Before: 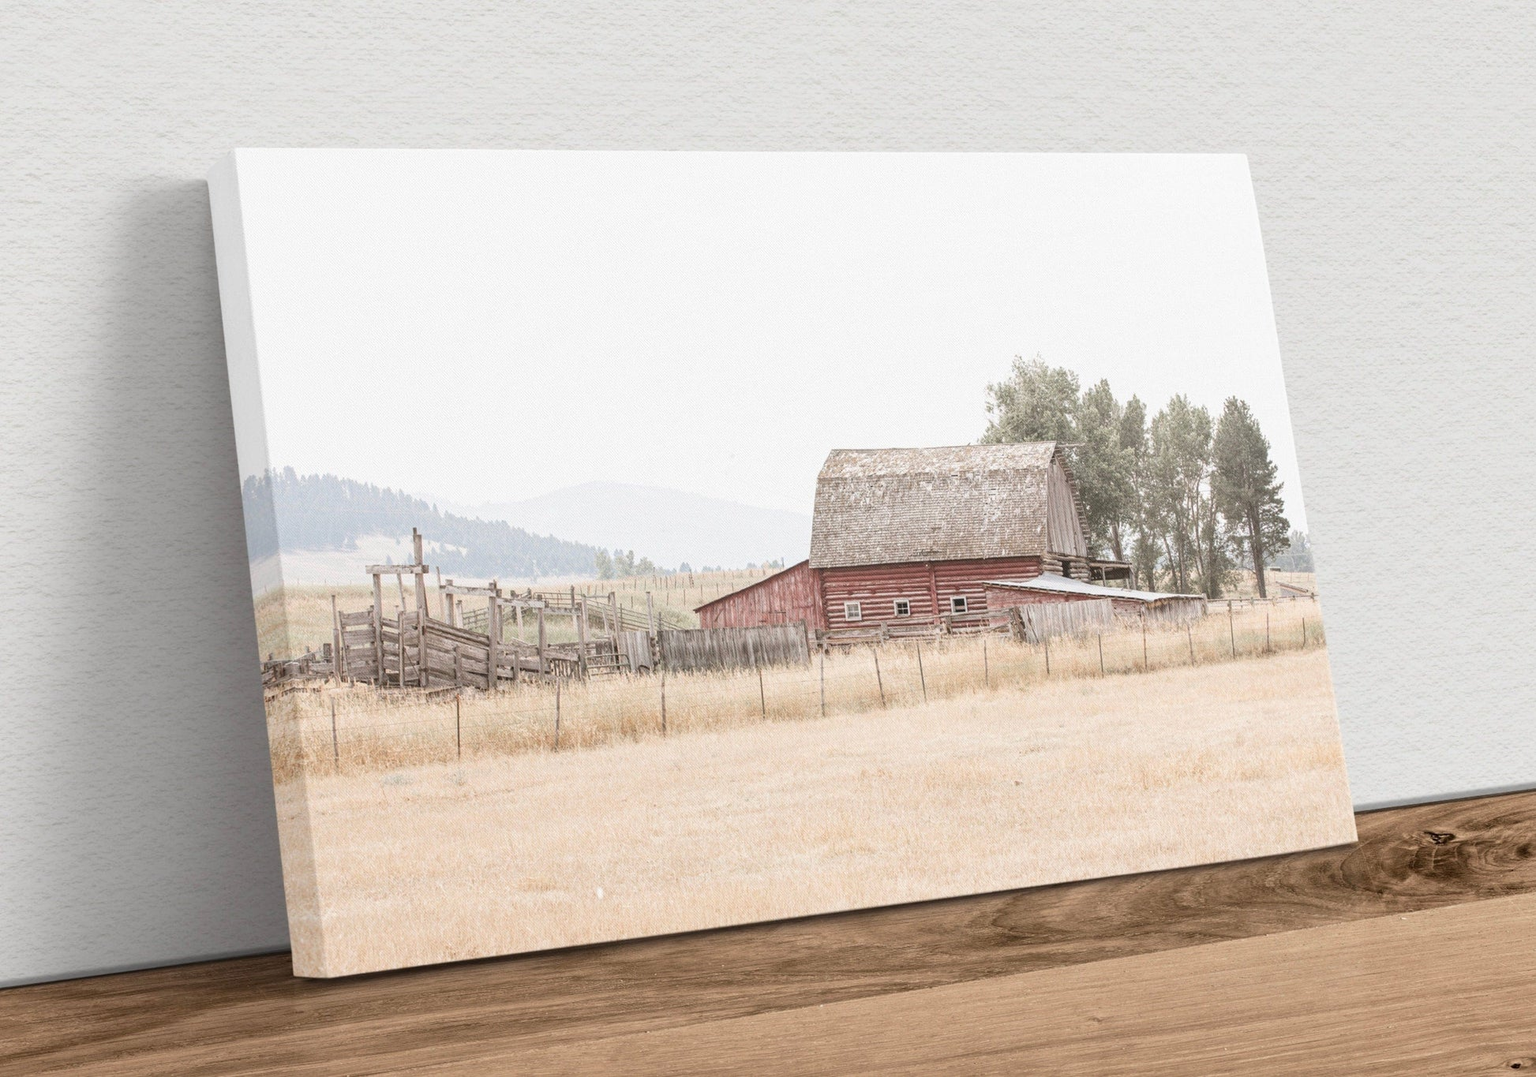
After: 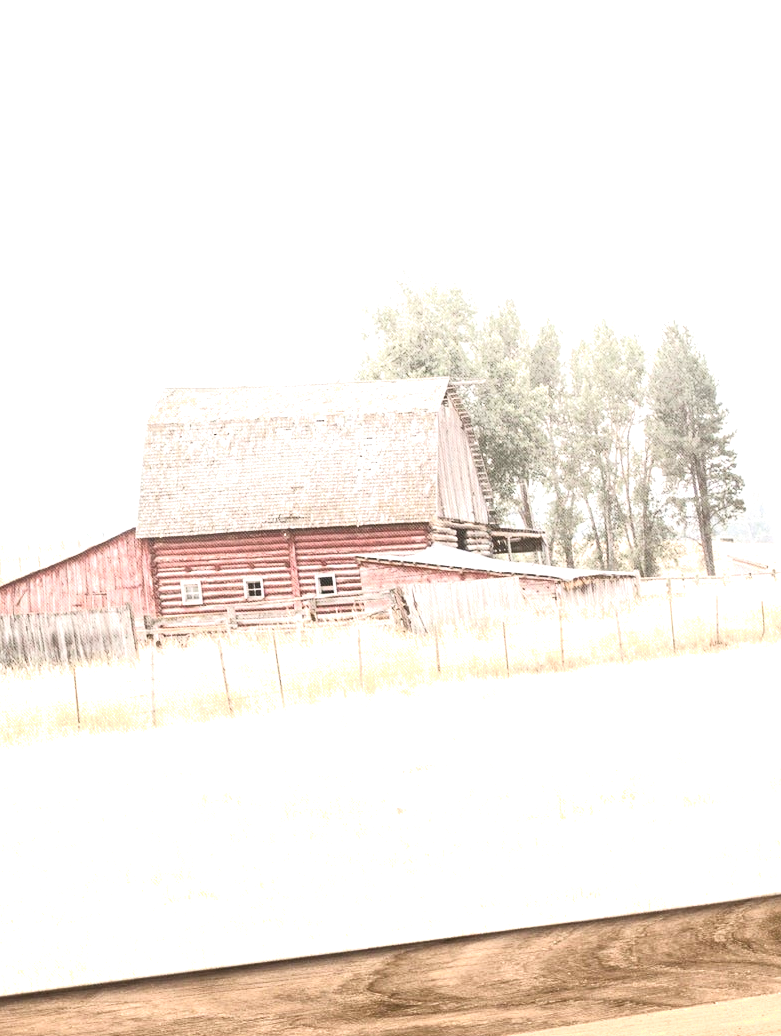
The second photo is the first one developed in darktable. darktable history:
shadows and highlights: shadows 0, highlights 40
crop: left 45.721%, top 13.393%, right 14.118%, bottom 10.01%
exposure: exposure 1.061 EV, compensate highlight preservation false
